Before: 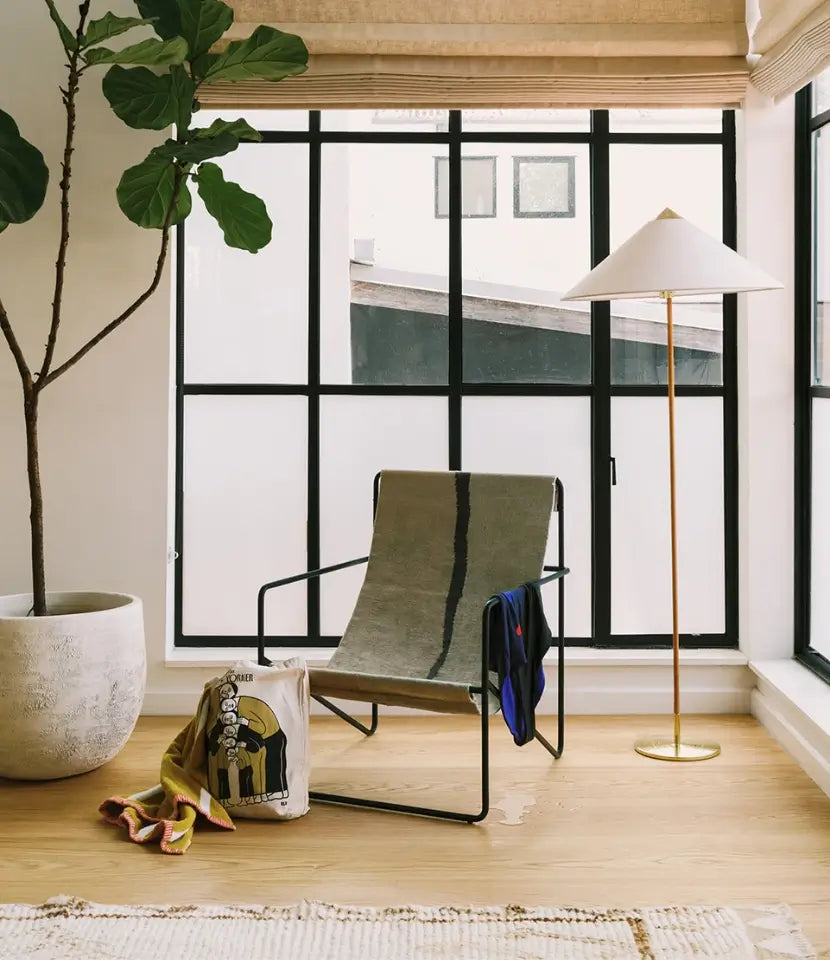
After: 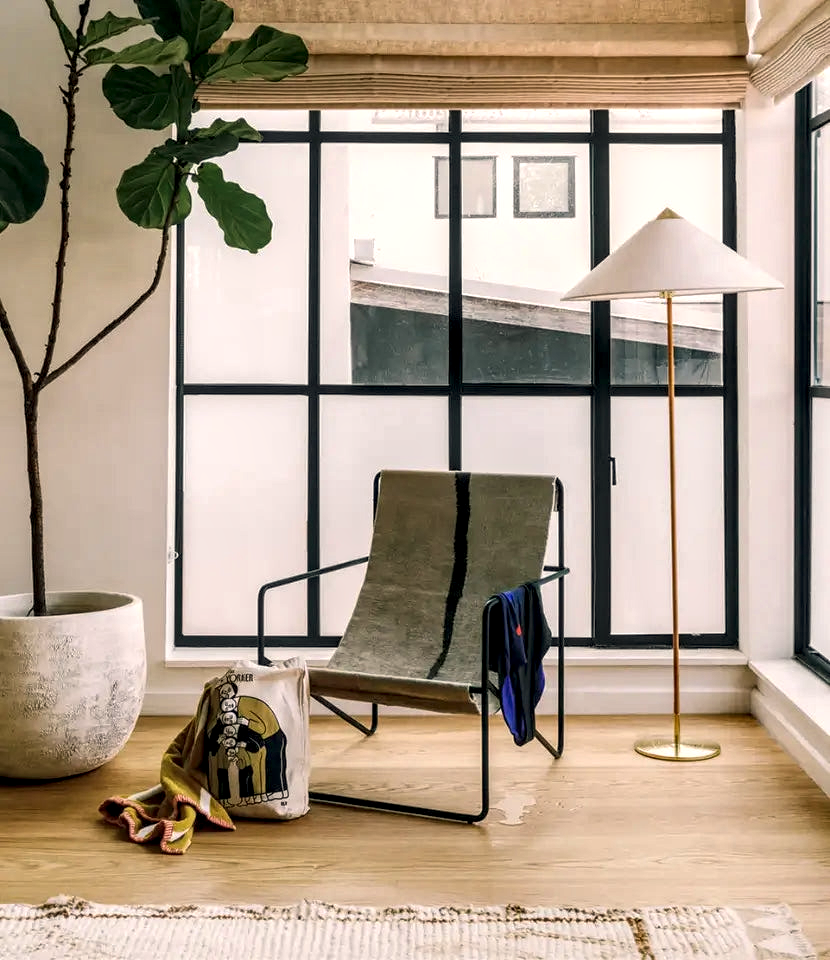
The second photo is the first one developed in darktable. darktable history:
local contrast: highlights 79%, shadows 56%, detail 175%, midtone range 0.428
color balance rgb: shadows lift › hue 87.51°, highlights gain › chroma 1.62%, highlights gain › hue 55.1°, global offset › chroma 0.06%, global offset › hue 253.66°, linear chroma grading › global chroma 0.5%
